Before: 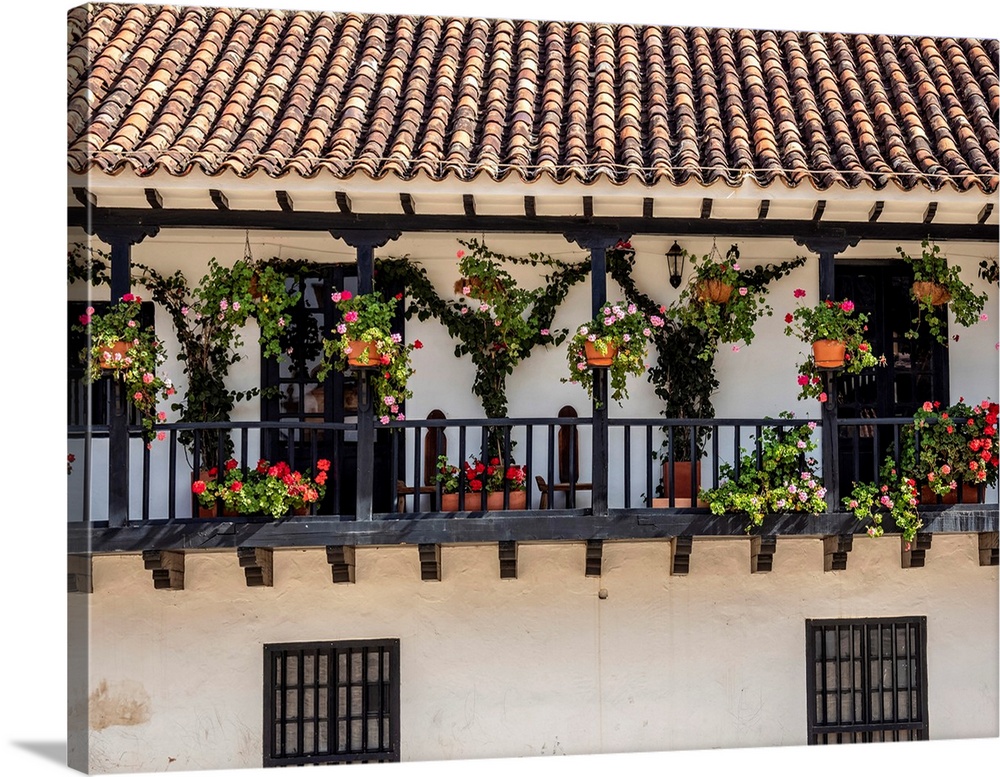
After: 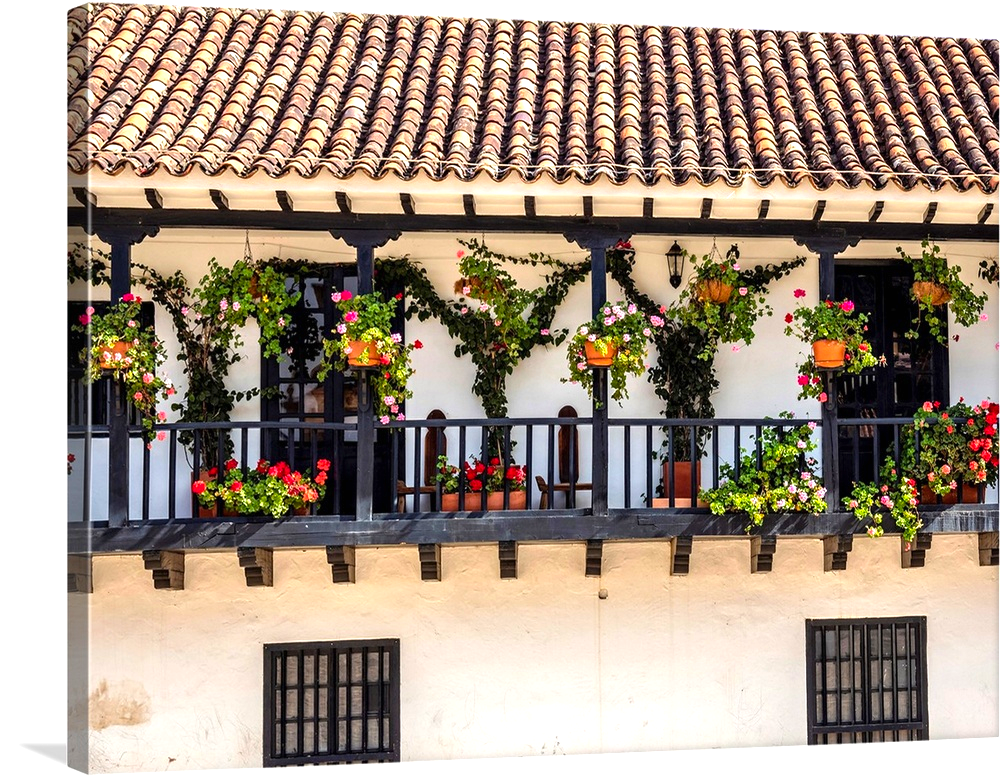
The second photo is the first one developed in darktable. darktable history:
color balance rgb: perceptual saturation grading › global saturation 10.603%, global vibrance 20%
exposure: black level correction 0, exposure 0.692 EV, compensate highlight preservation false
